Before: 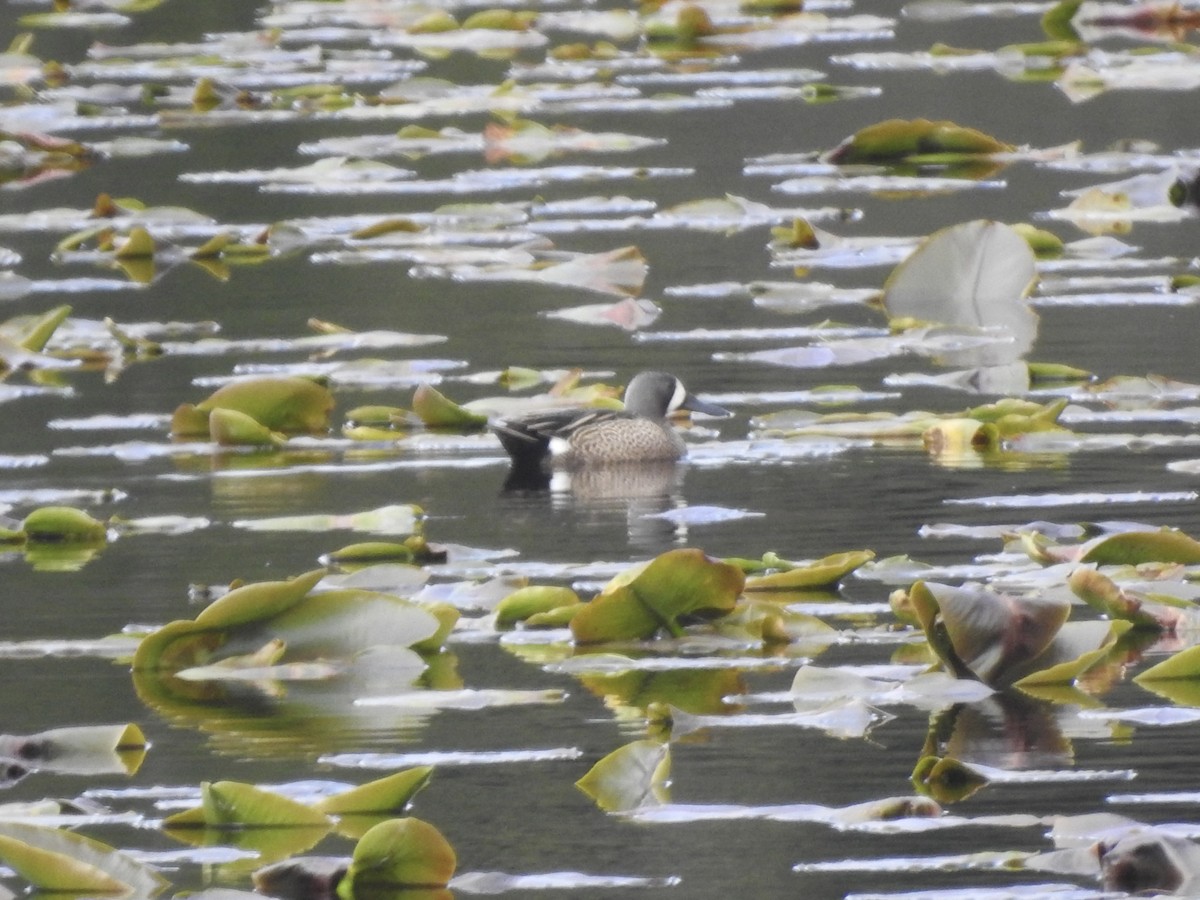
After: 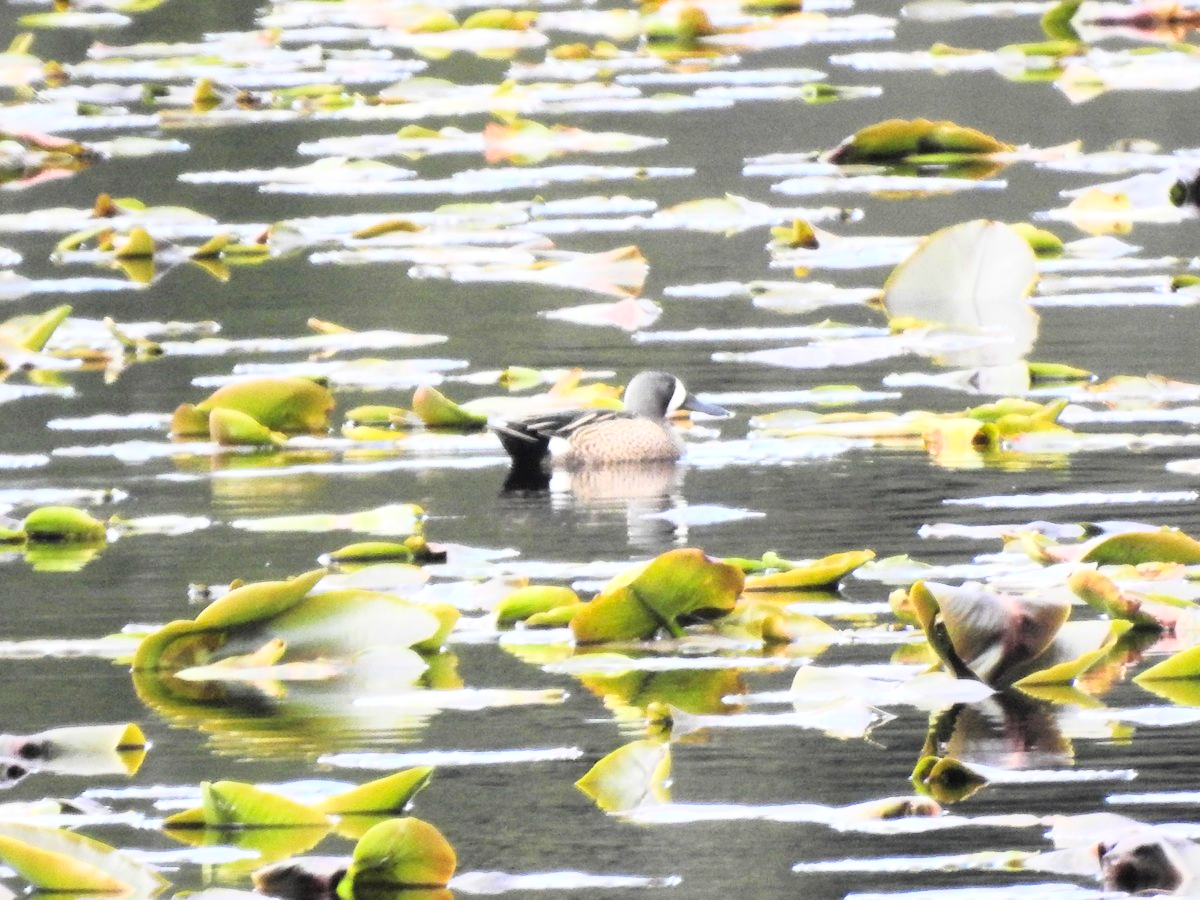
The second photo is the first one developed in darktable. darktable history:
shadows and highlights: shadows 10, white point adjustment 1, highlights -40
rgb curve: curves: ch0 [(0, 0) (0.21, 0.15) (0.24, 0.21) (0.5, 0.75) (0.75, 0.96) (0.89, 0.99) (1, 1)]; ch1 [(0, 0.02) (0.21, 0.13) (0.25, 0.2) (0.5, 0.67) (0.75, 0.9) (0.89, 0.97) (1, 1)]; ch2 [(0, 0.02) (0.21, 0.13) (0.25, 0.2) (0.5, 0.67) (0.75, 0.9) (0.89, 0.97) (1, 1)], compensate middle gray true
exposure: black level correction 0.001, exposure 0.014 EV, compensate highlight preservation false
